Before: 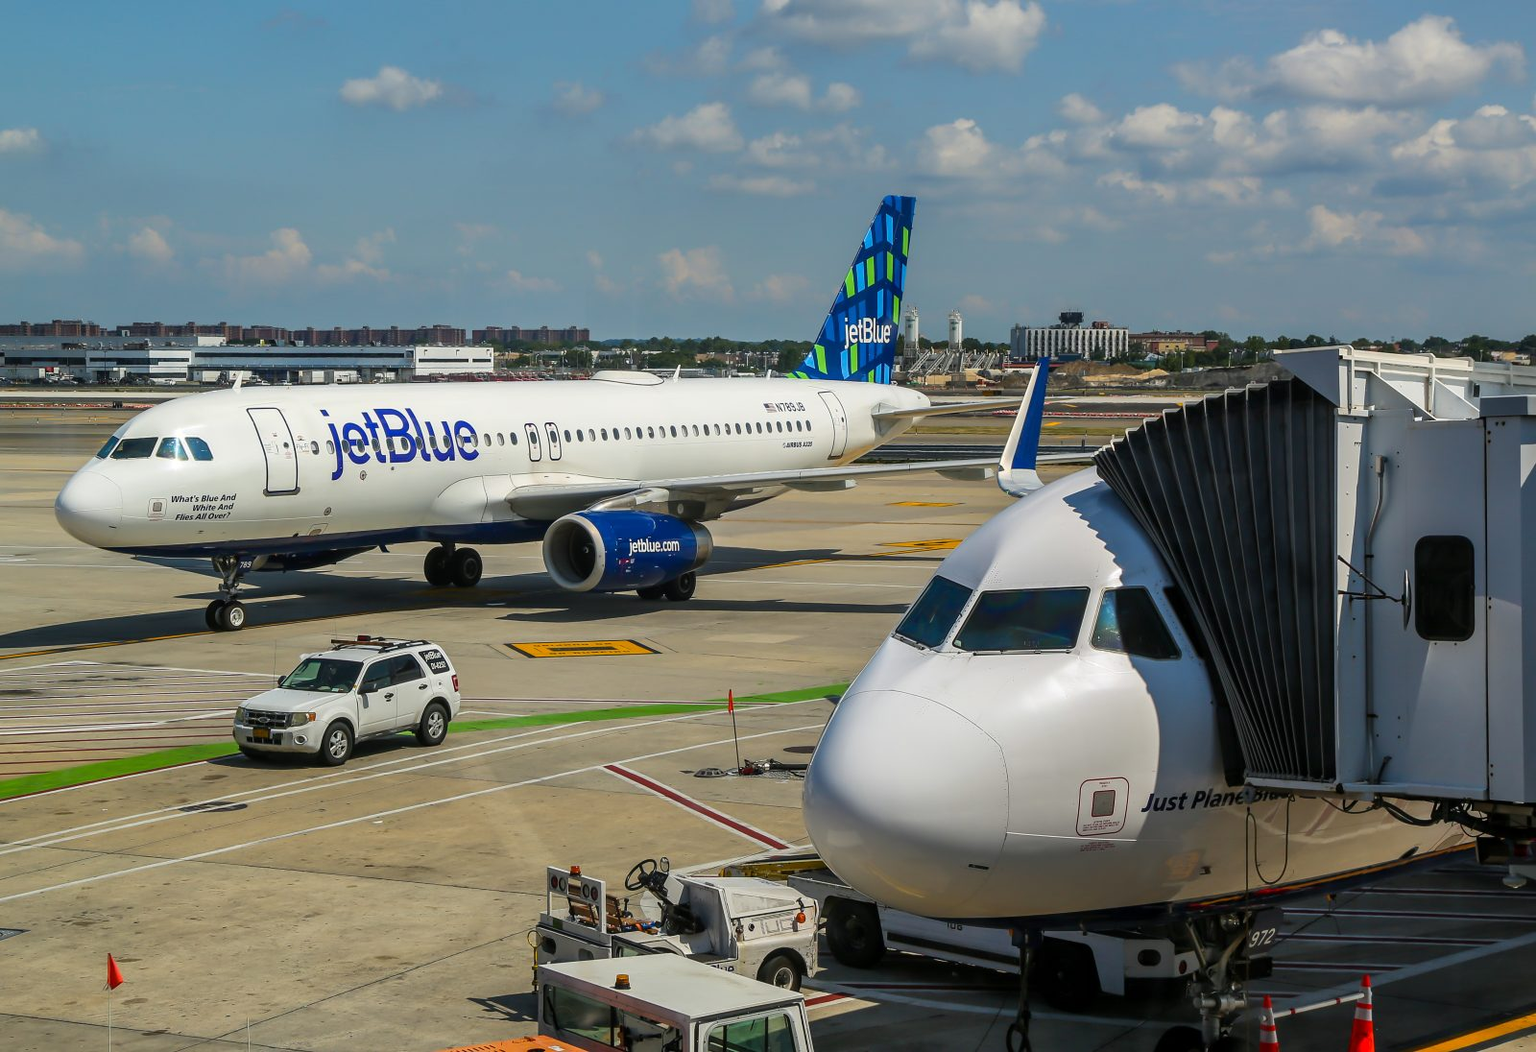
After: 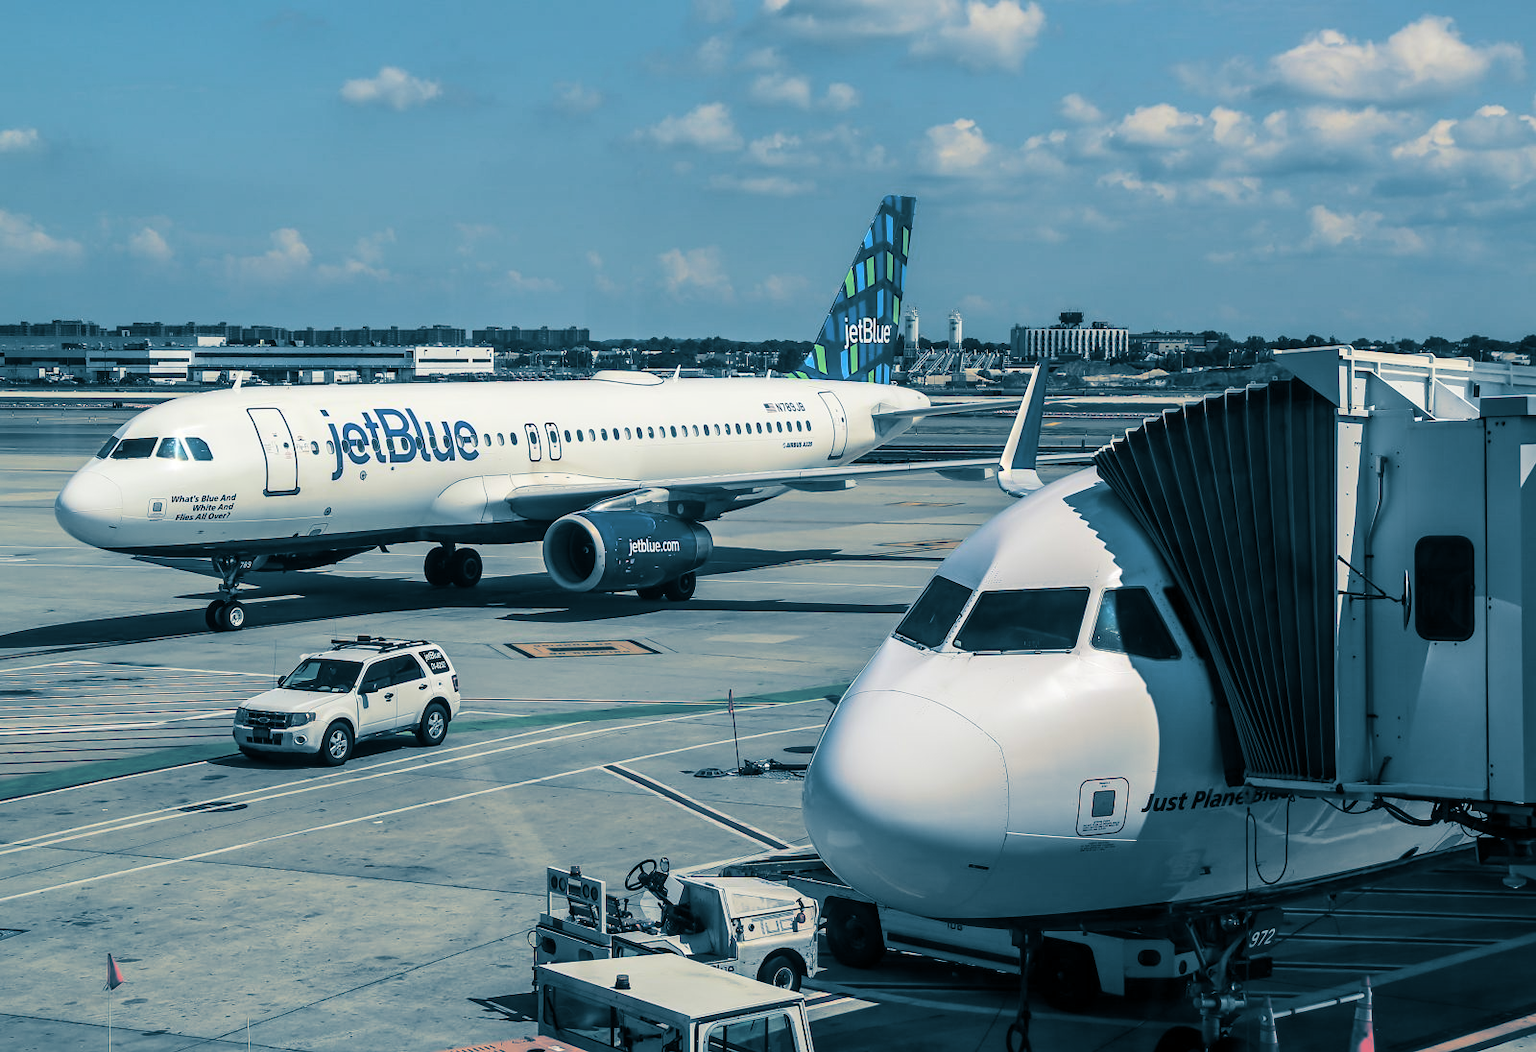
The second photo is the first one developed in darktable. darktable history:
split-toning: shadows › hue 212.4°, balance -70
contrast brightness saturation: contrast 0.15, brightness 0.05
